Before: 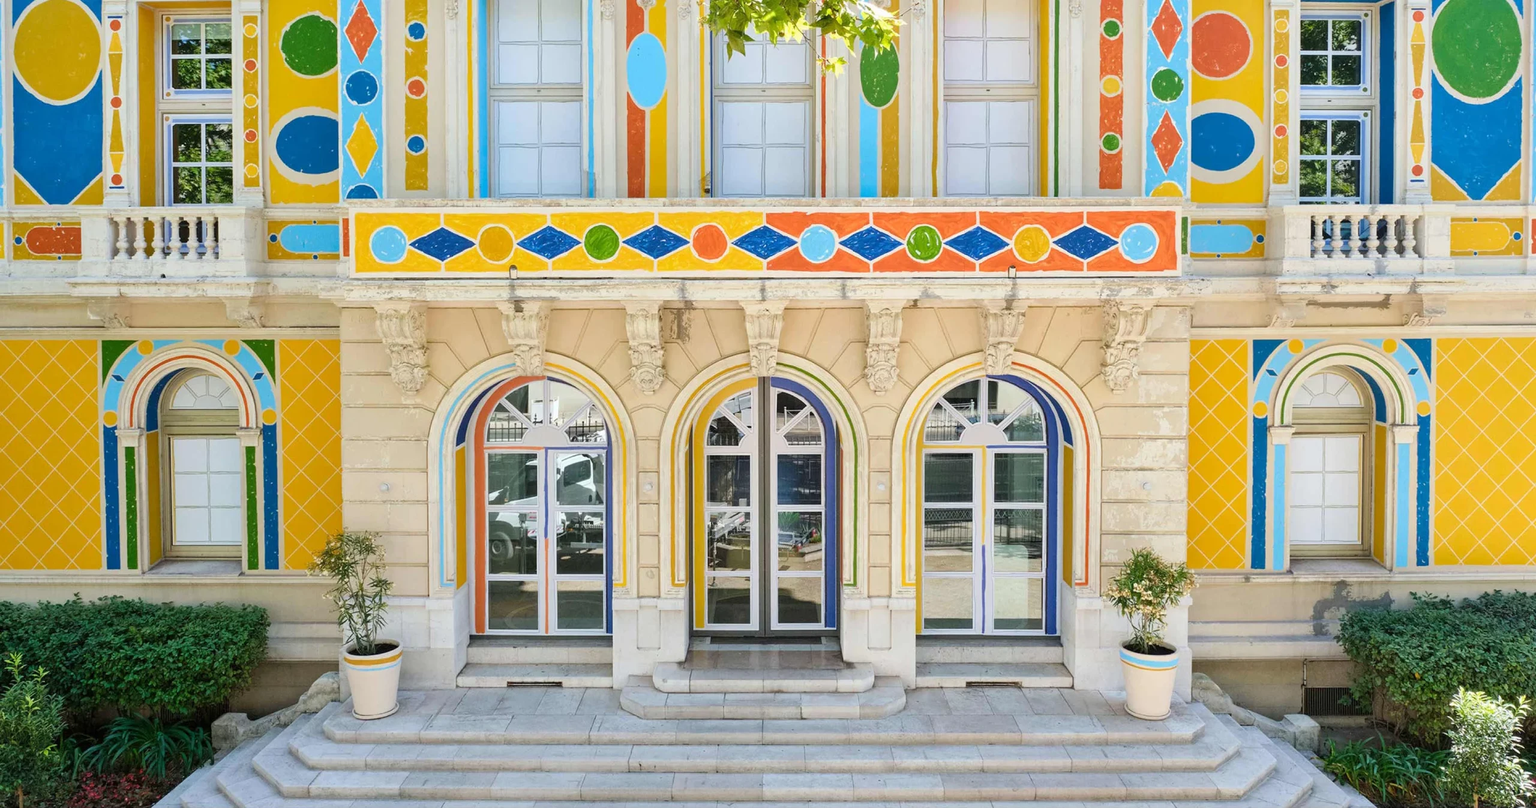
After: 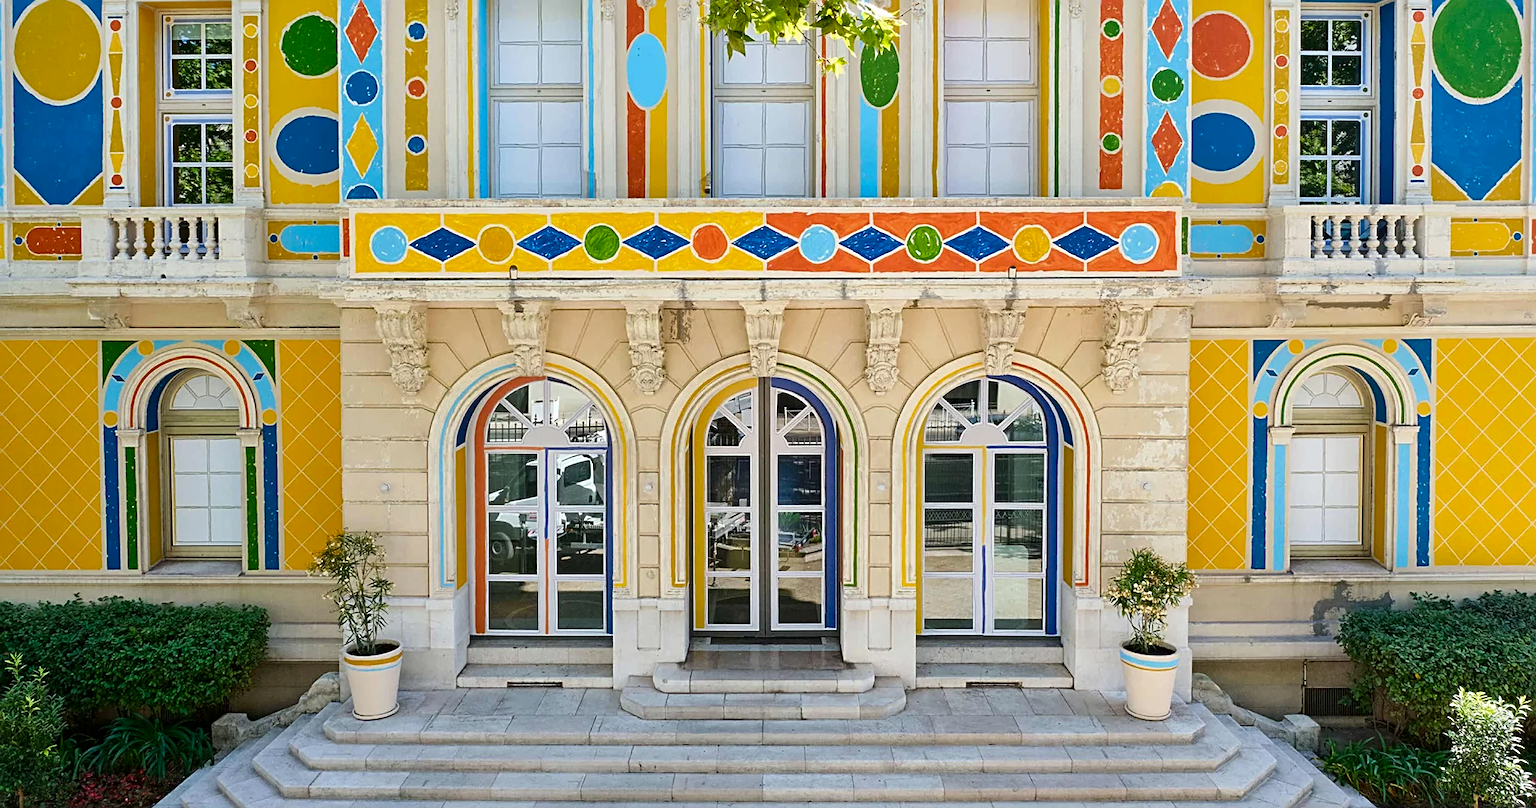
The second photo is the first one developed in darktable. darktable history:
sharpen: radius 3.119
contrast brightness saturation: contrast 0.07, brightness -0.13, saturation 0.06
